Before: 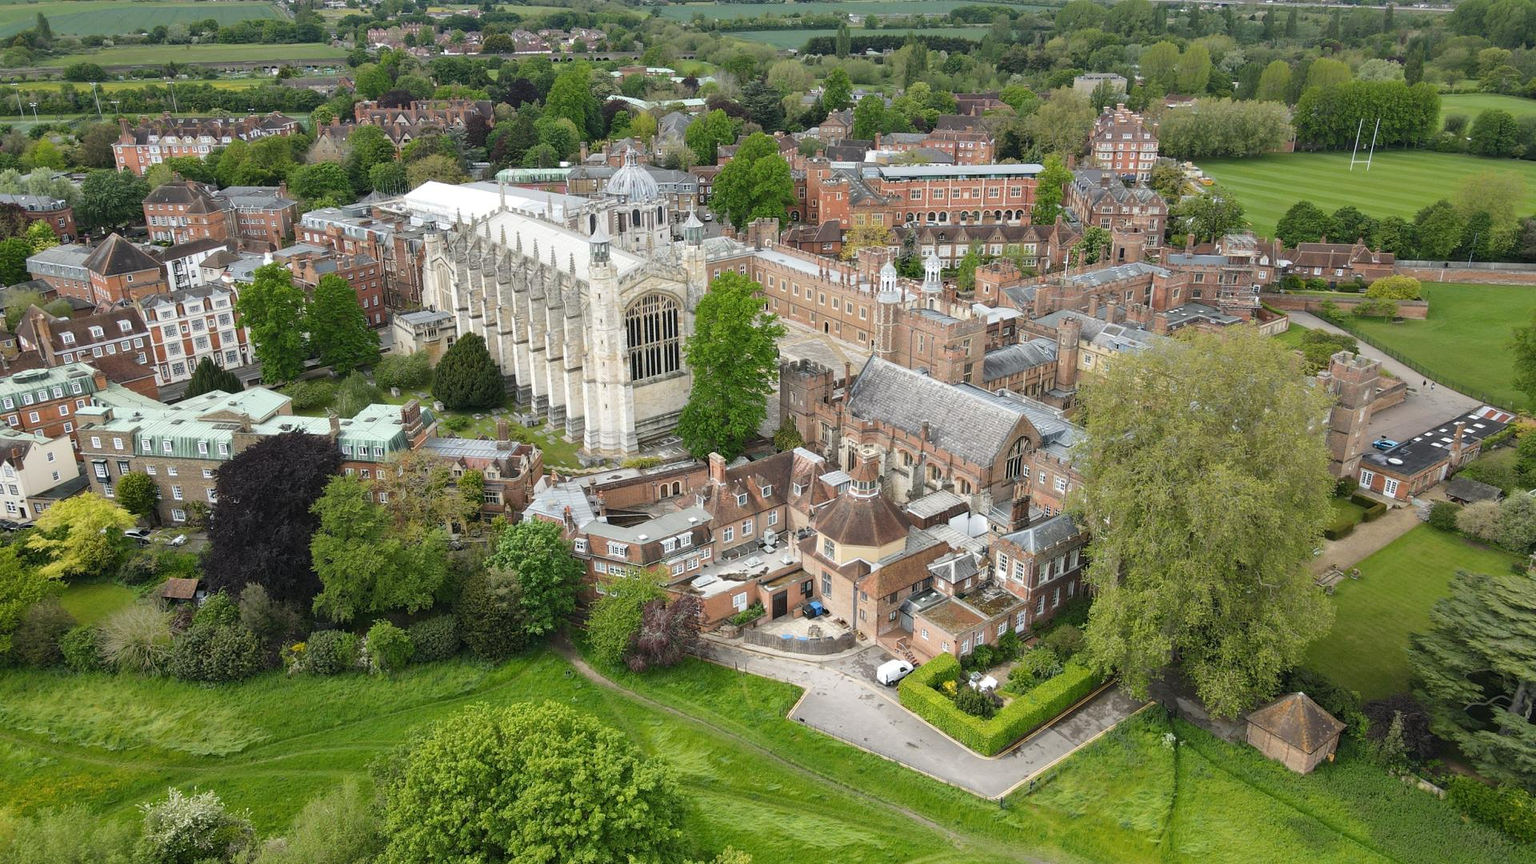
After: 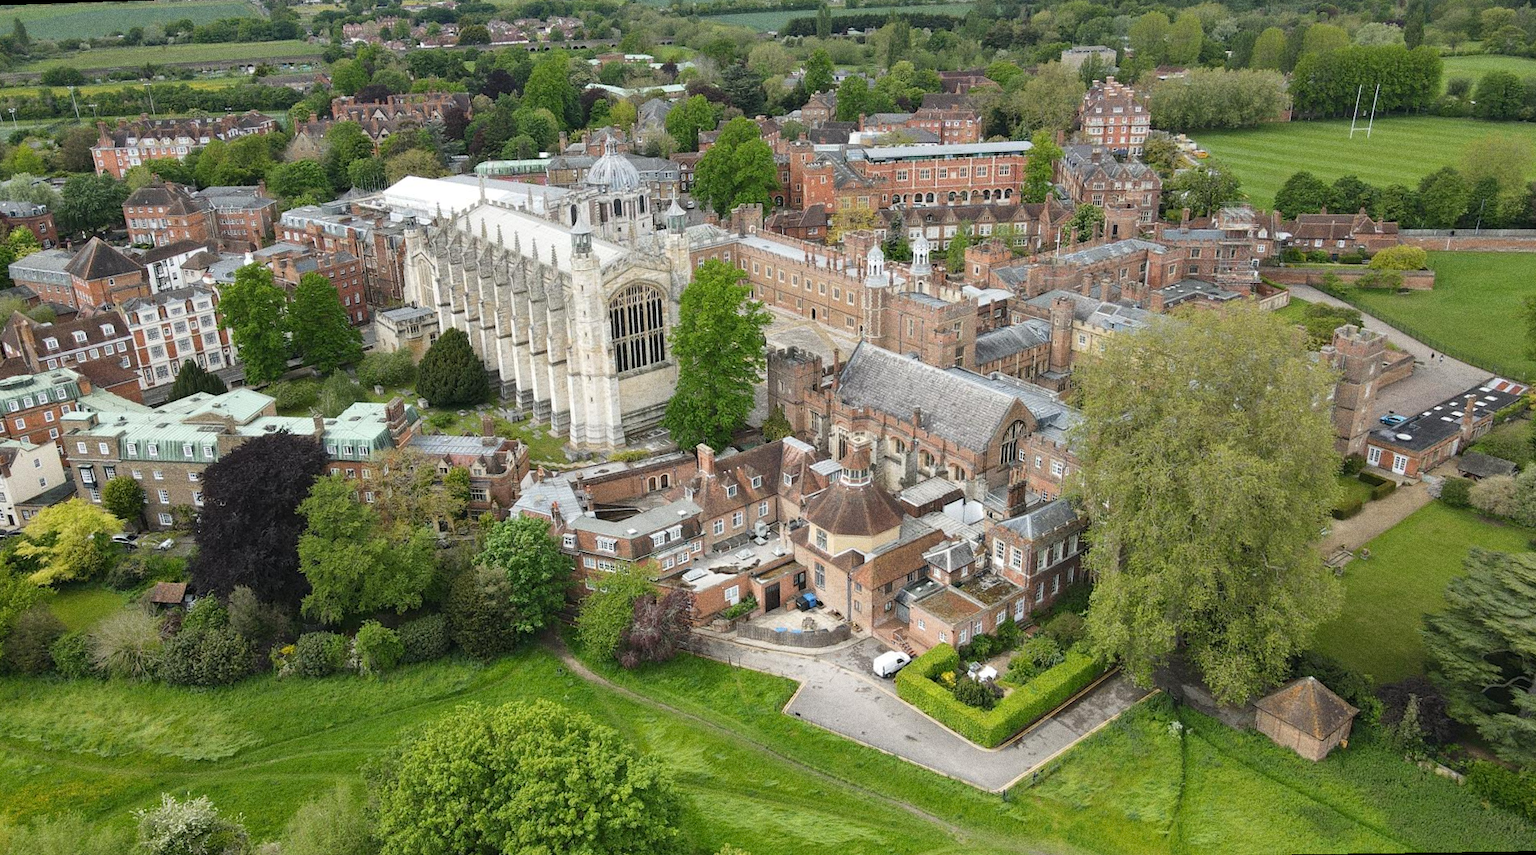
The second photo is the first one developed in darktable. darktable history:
rotate and perspective: rotation -1.32°, lens shift (horizontal) -0.031, crop left 0.015, crop right 0.985, crop top 0.047, crop bottom 0.982
grain: coarseness 9.61 ISO, strength 35.62%
